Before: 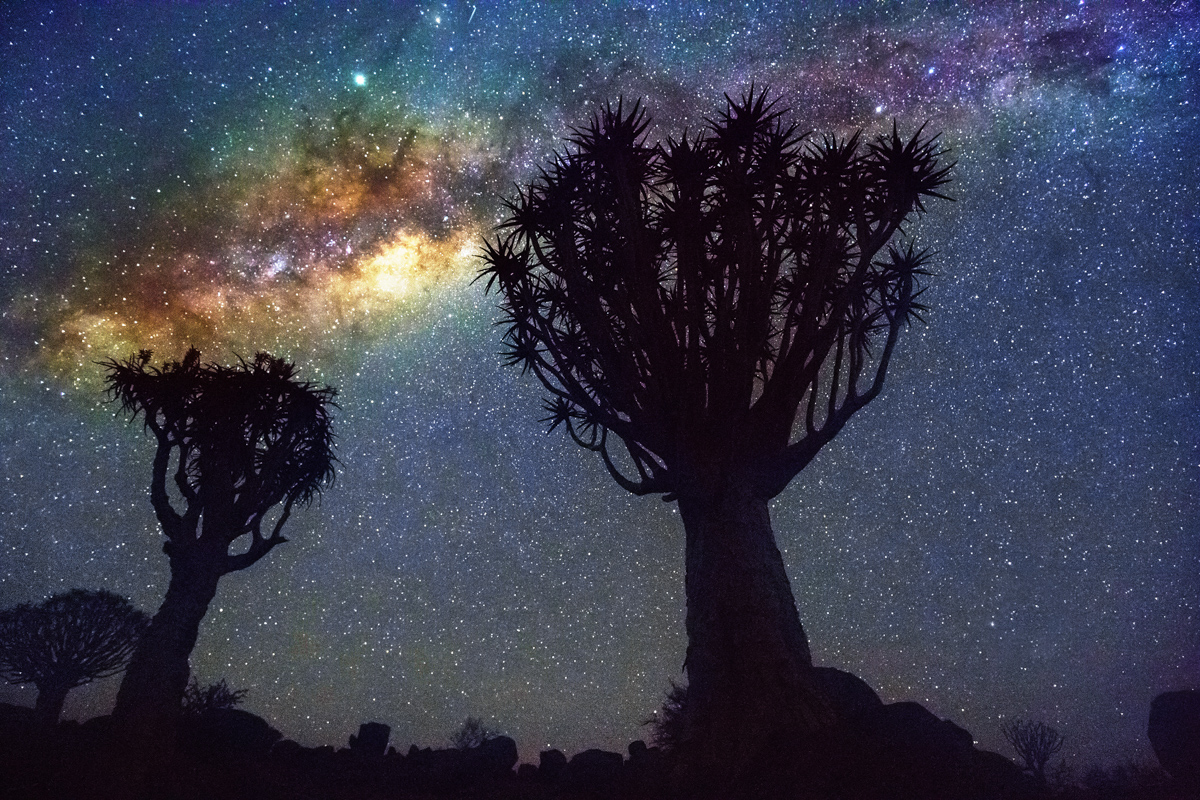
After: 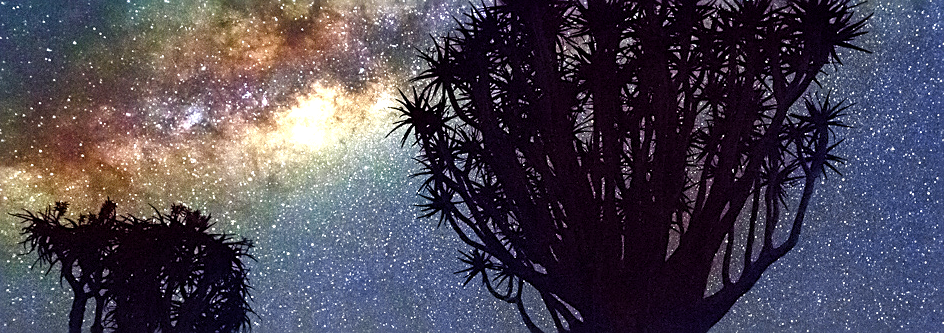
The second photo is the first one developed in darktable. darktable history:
sharpen: on, module defaults
crop: left 7.035%, top 18.508%, right 14.27%, bottom 39.861%
exposure: black level correction 0.001, exposure 0.499 EV, compensate exposure bias true, compensate highlight preservation false
color balance rgb: shadows lift › chroma 2.982%, shadows lift › hue 278.51°, linear chroma grading › global chroma -15.979%, perceptual saturation grading › global saturation 20%, perceptual saturation grading › highlights -50.299%, perceptual saturation grading › shadows 30.45%, global vibrance 10.944%
